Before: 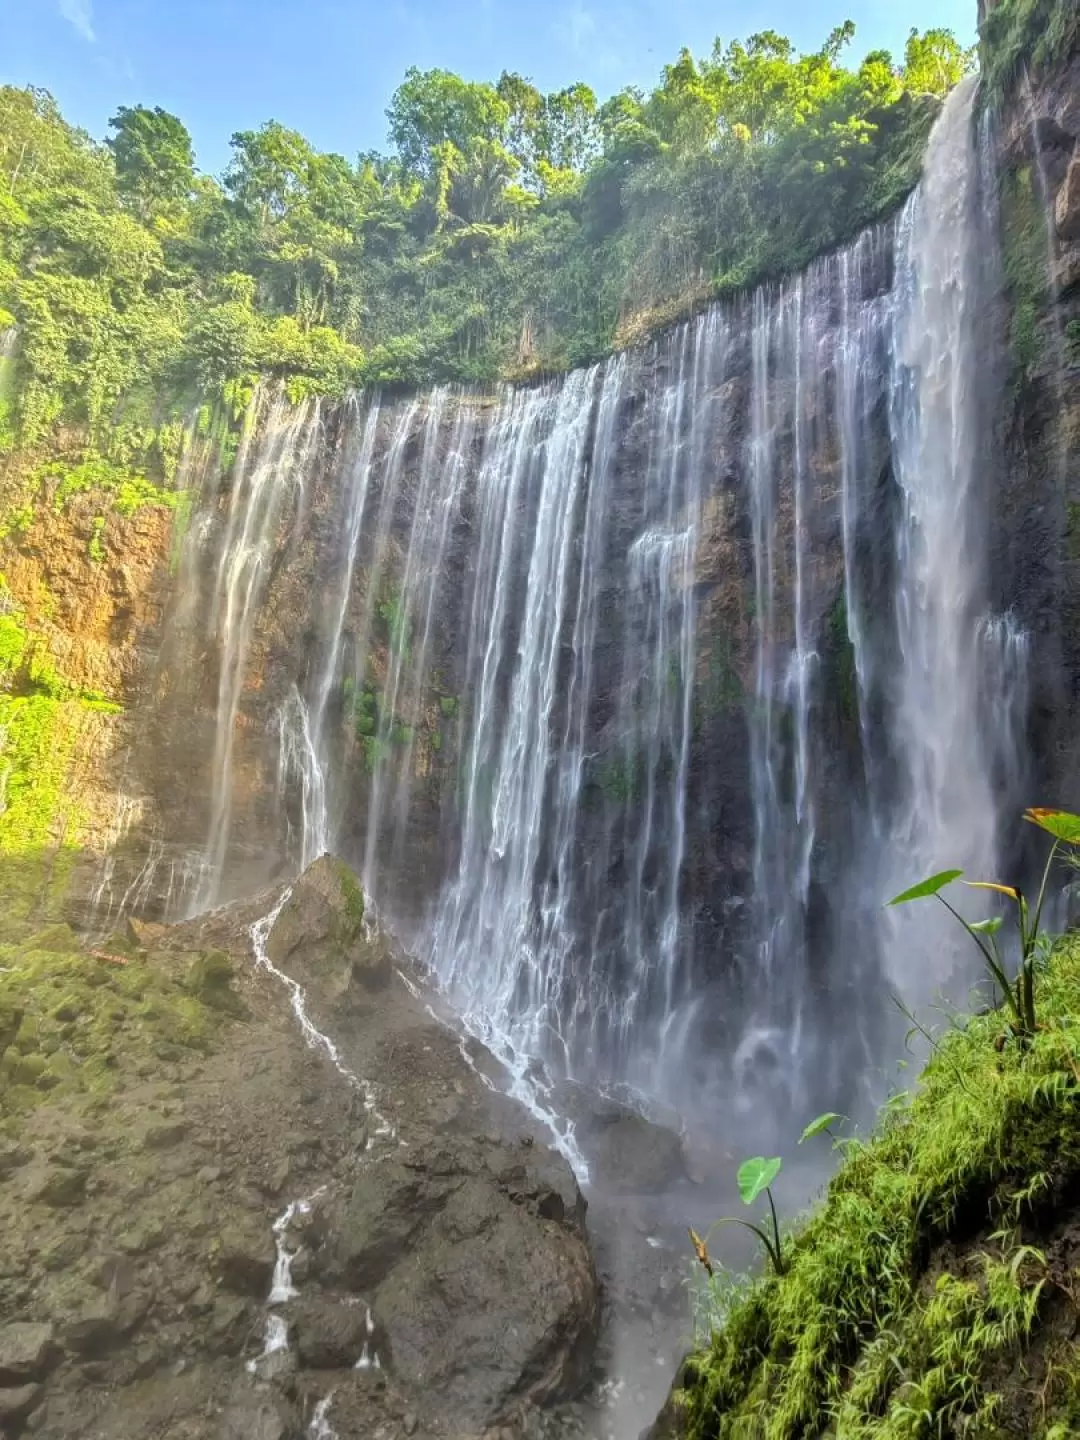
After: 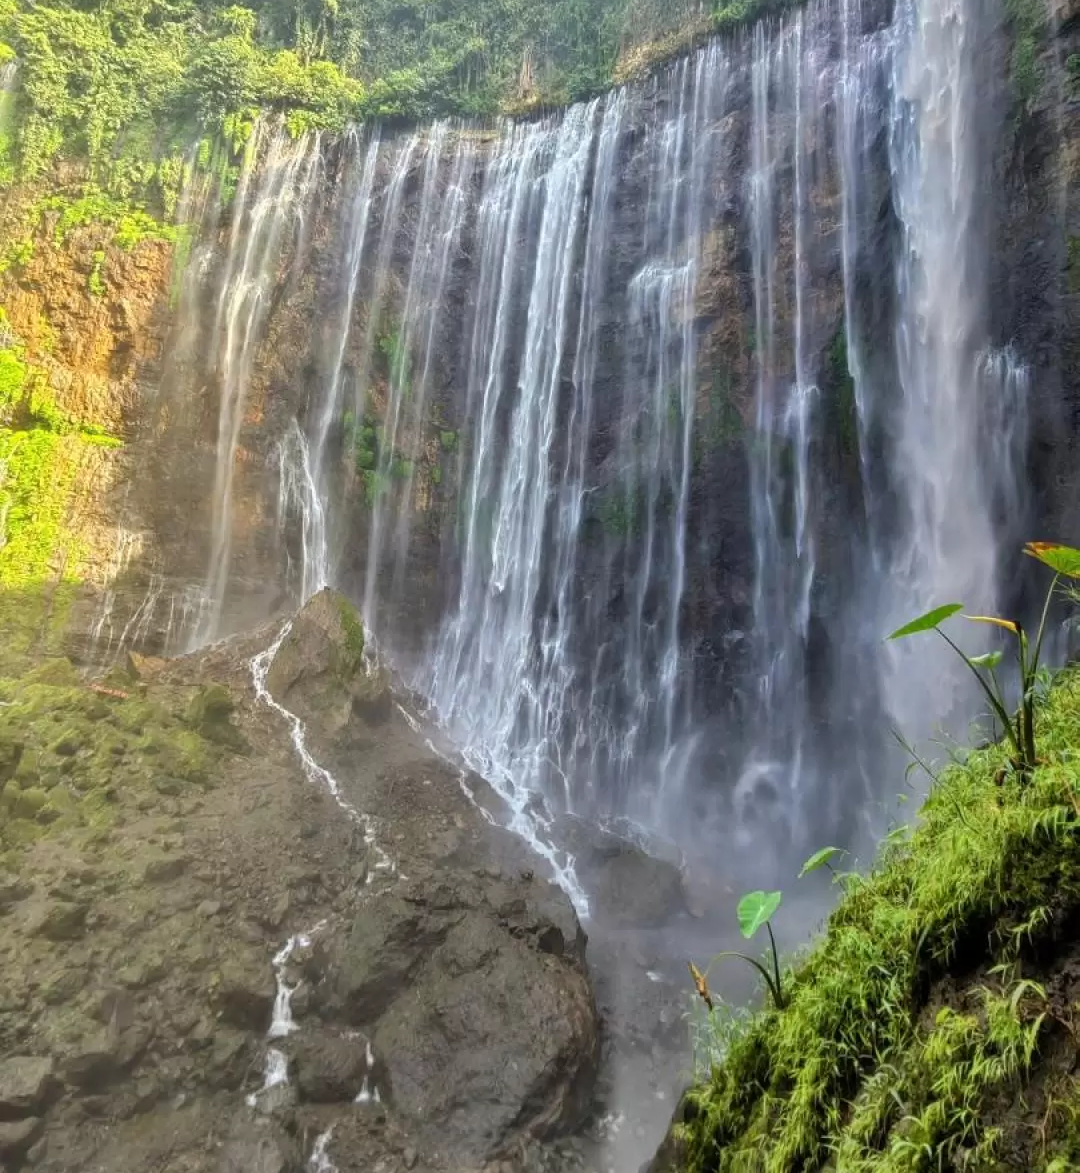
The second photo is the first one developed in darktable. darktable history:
crop and rotate: top 18.482%
